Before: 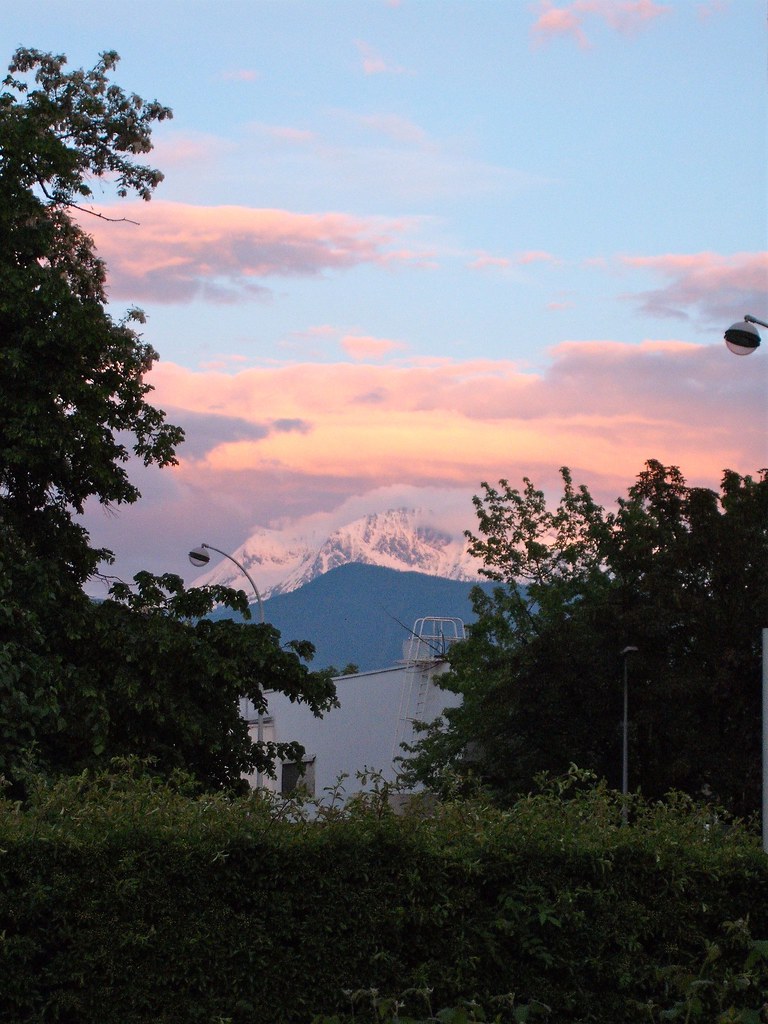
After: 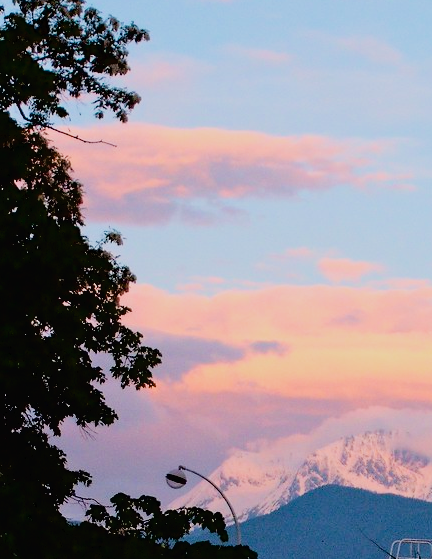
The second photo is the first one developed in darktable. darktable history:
exposure: black level correction 0.027, exposure 0.181 EV, compensate exposure bias true, compensate highlight preservation false
crop and rotate: left 3.059%, top 7.631%, right 40.626%, bottom 37.75%
shadows and highlights: shadows -9.5, white point adjustment 1.64, highlights 11.78
velvia: on, module defaults
filmic rgb: black relative exposure -9.22 EV, white relative exposure 6.79 EV, hardness 3.07, contrast 1.06, color science v4 (2020)
